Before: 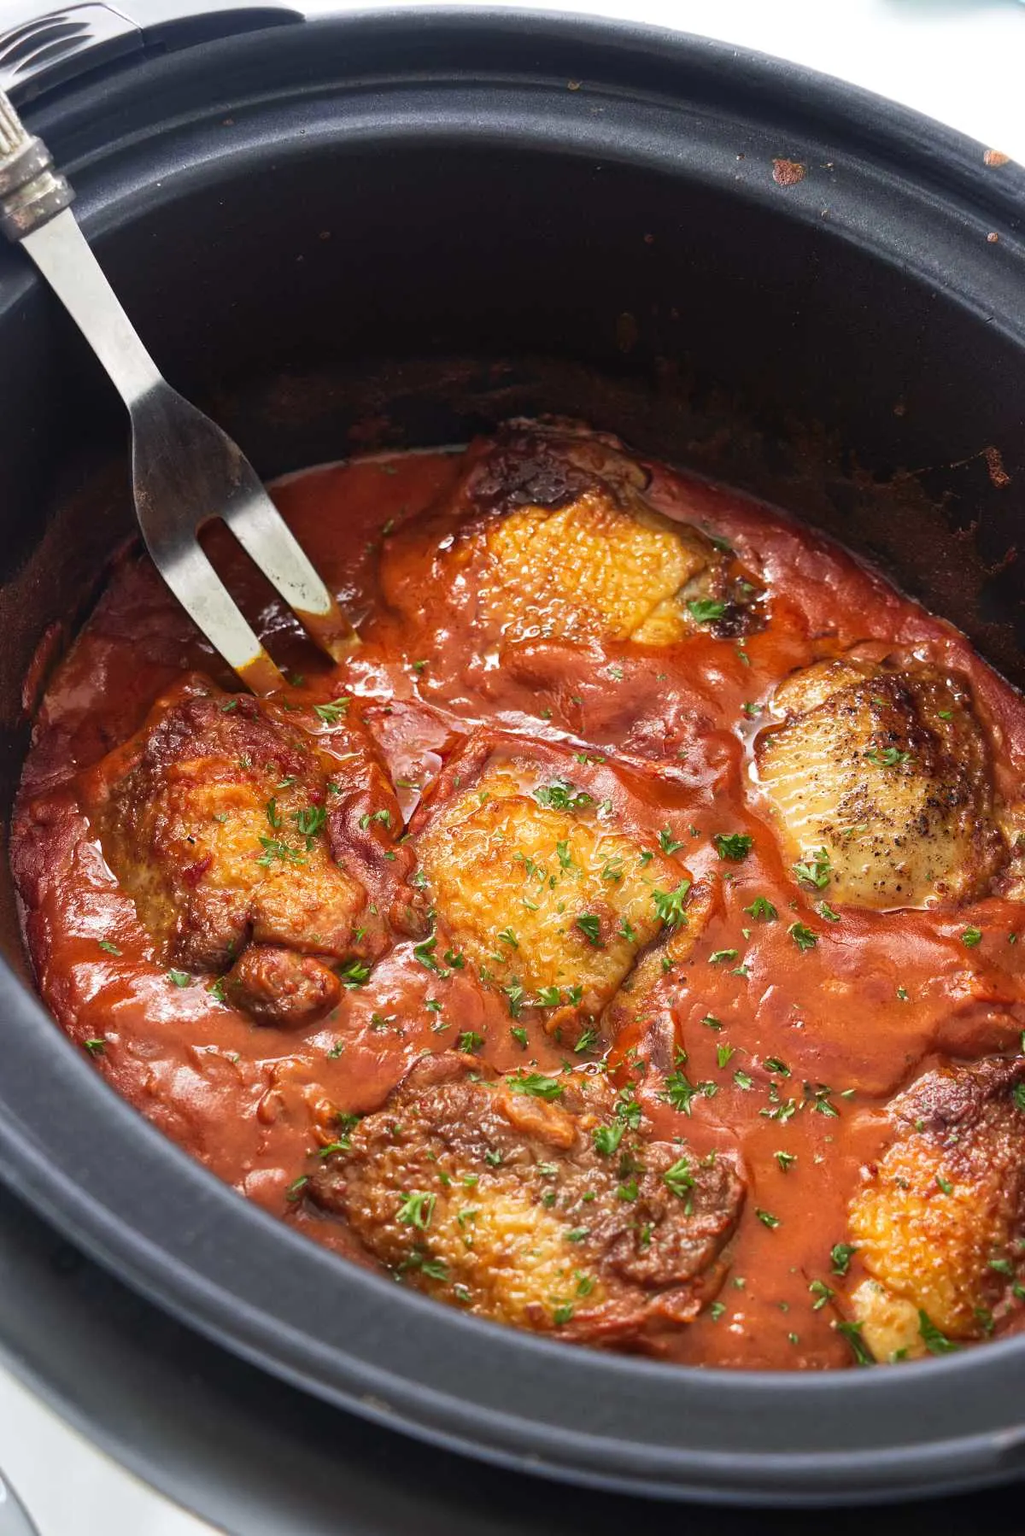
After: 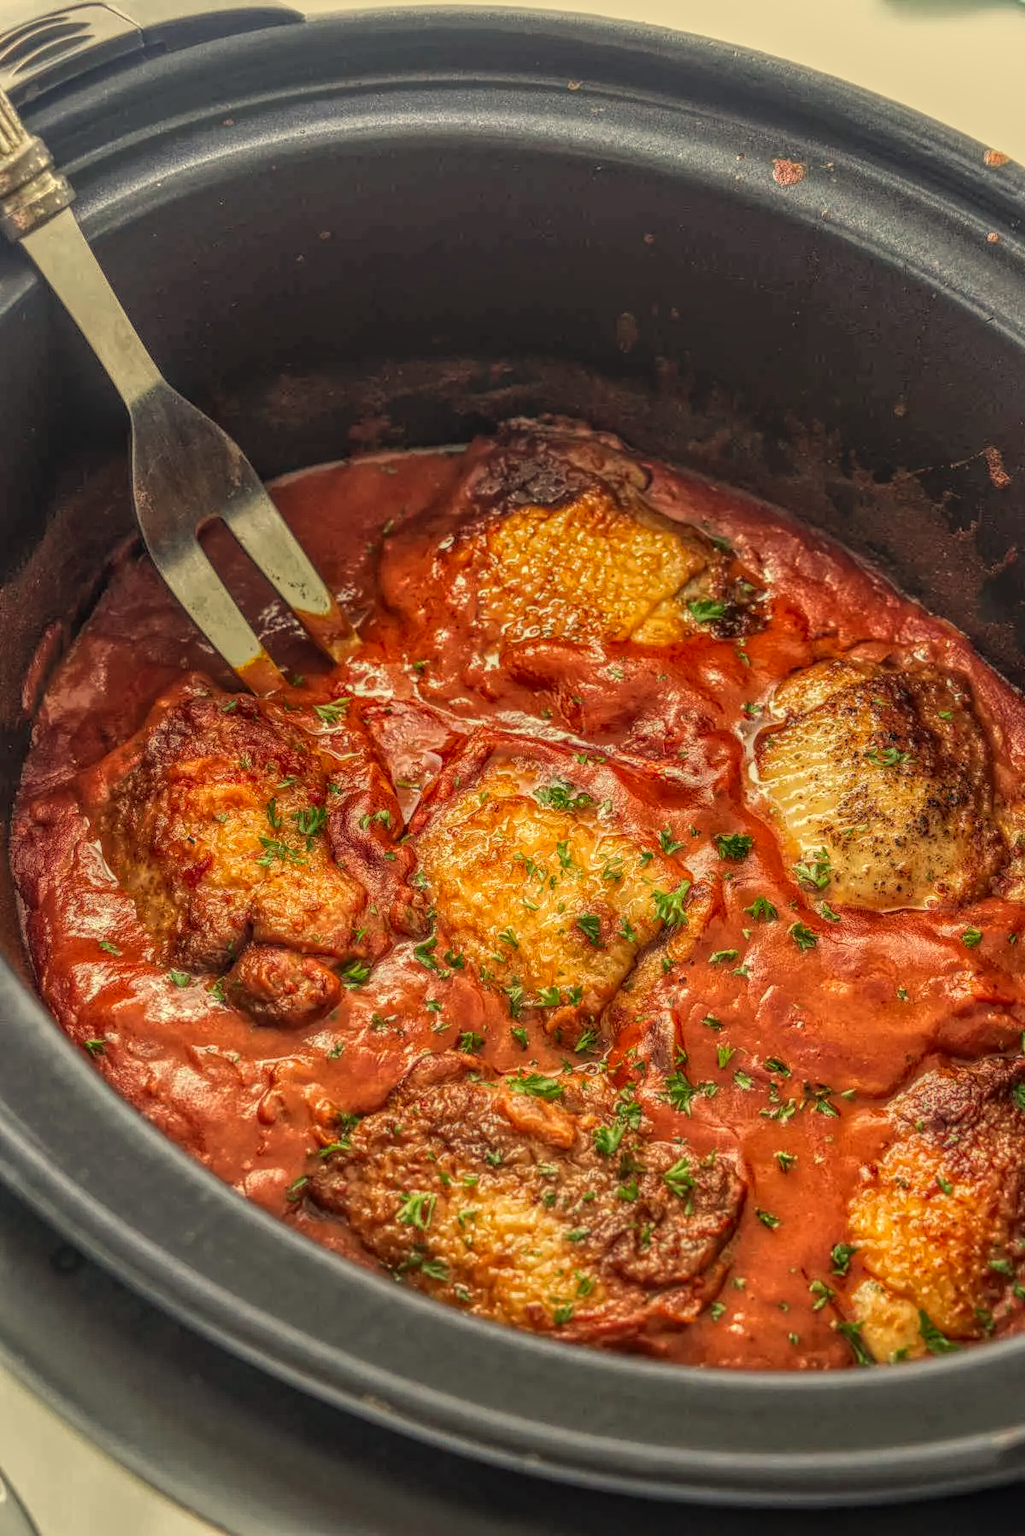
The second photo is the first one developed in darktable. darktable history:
local contrast: highlights 20%, shadows 30%, detail 200%, midtone range 0.2
white balance: red 1.08, blue 0.791
